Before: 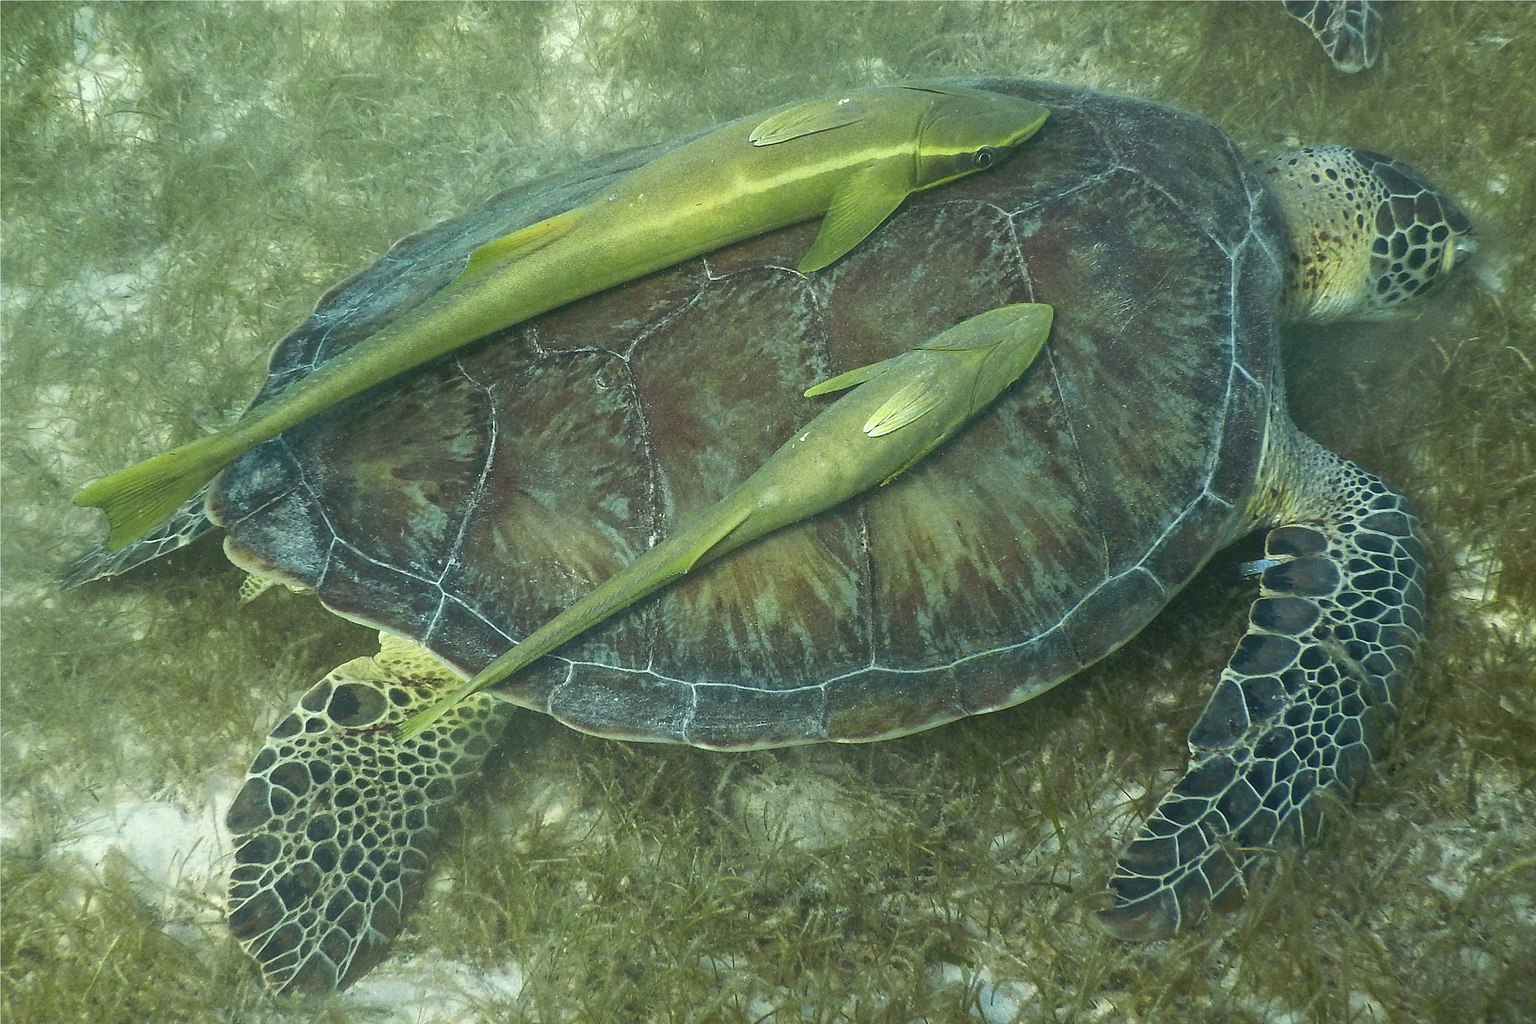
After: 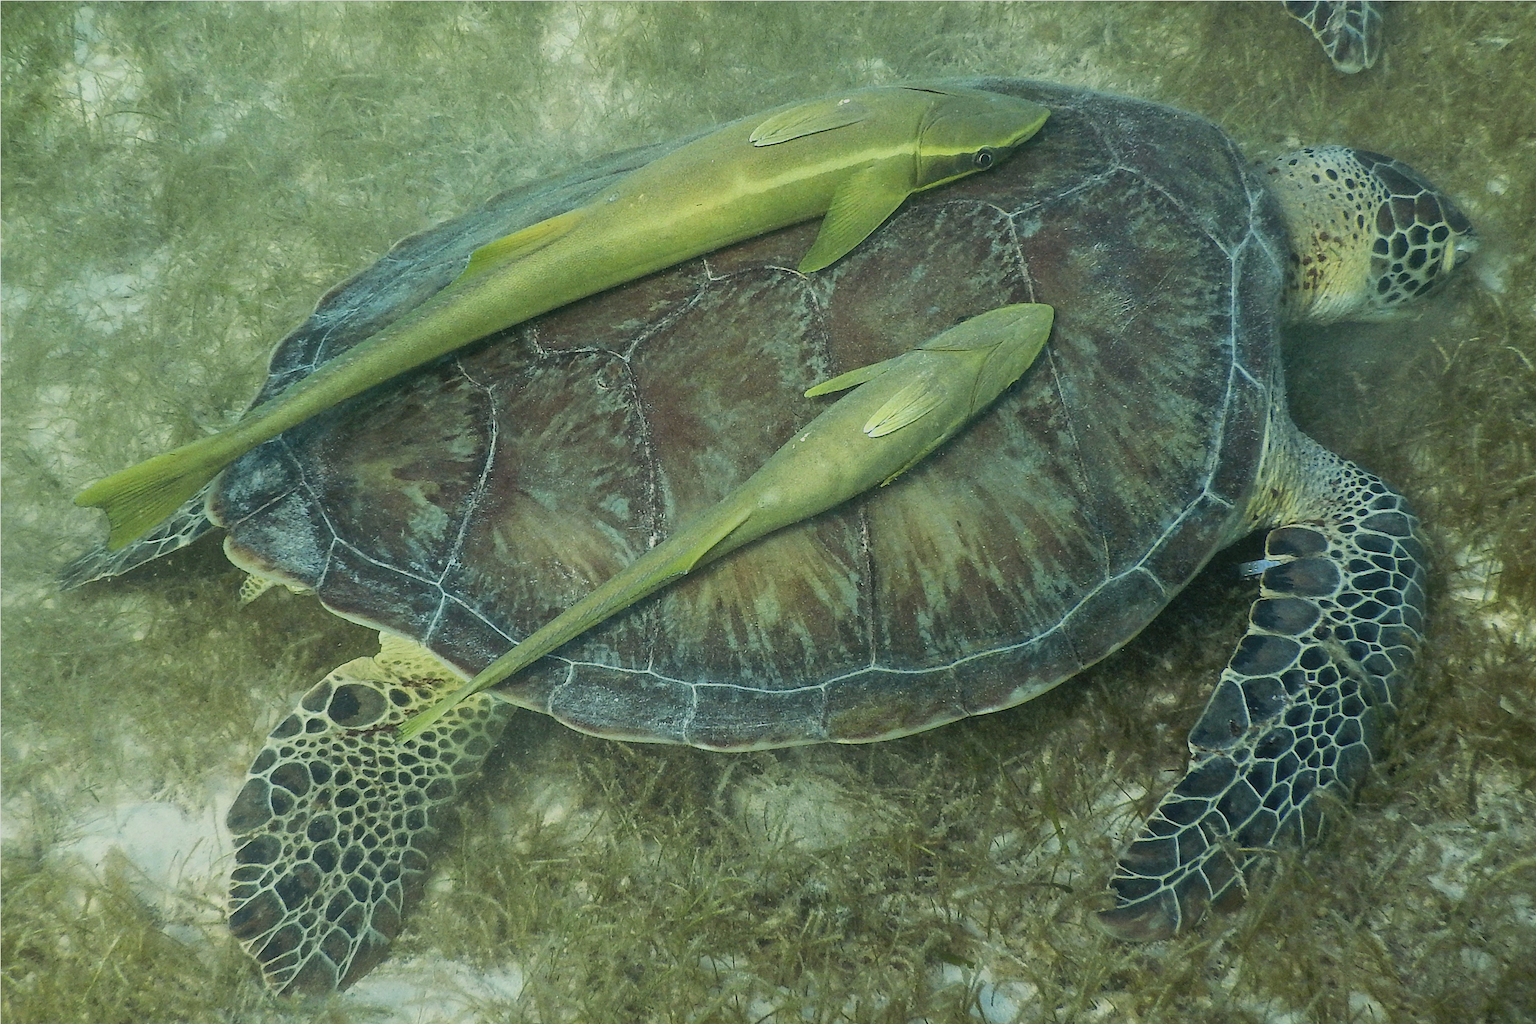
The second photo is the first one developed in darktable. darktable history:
filmic rgb: black relative exposure -7.65 EV, white relative exposure 4.56 EV, hardness 3.61, color science v6 (2022)
color zones: curves: ch0 [(0, 0.5) (0.143, 0.52) (0.286, 0.5) (0.429, 0.5) (0.571, 0.5) (0.714, 0.5) (0.857, 0.5) (1, 0.5)]; ch1 [(0, 0.489) (0.155, 0.45) (0.286, 0.466) (0.429, 0.5) (0.571, 0.5) (0.714, 0.5) (0.857, 0.5) (1, 0.489)]
